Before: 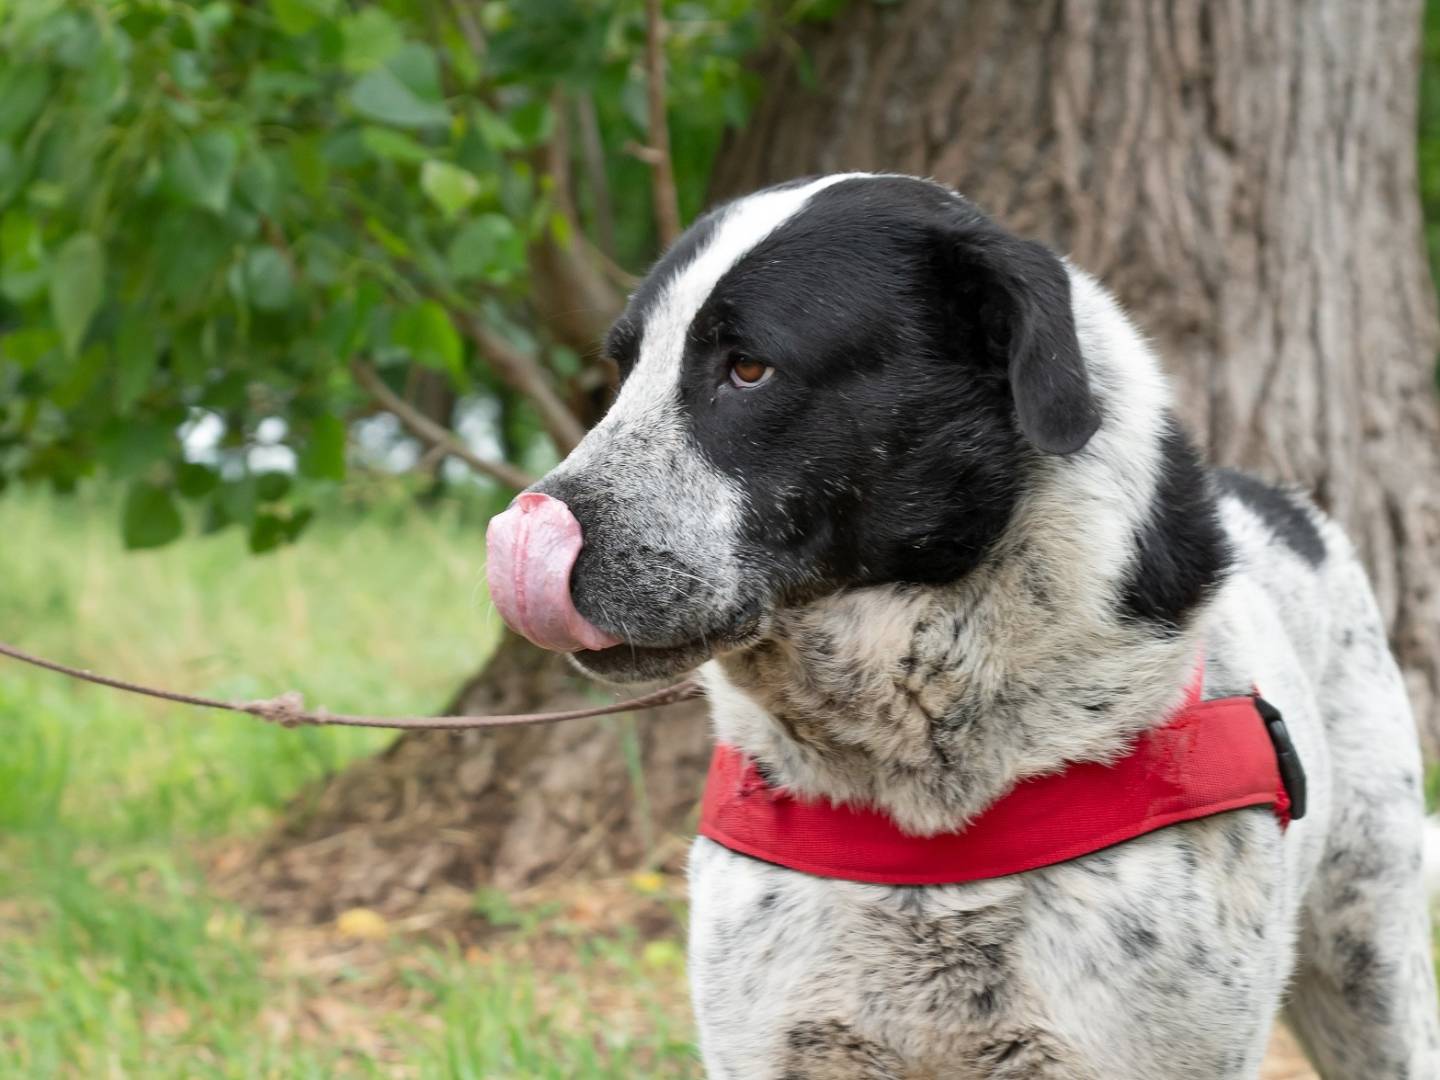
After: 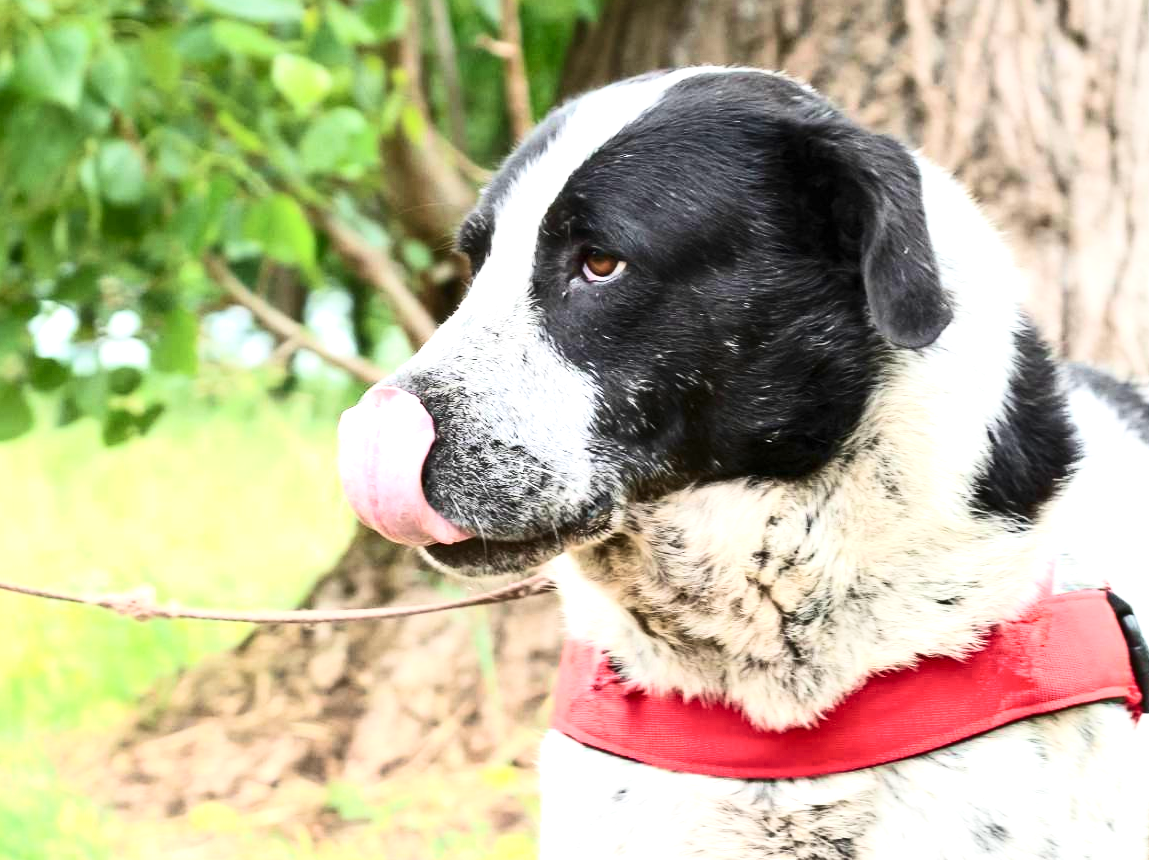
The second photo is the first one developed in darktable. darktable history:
crop and rotate: left 10.278%, top 9.88%, right 9.886%, bottom 10.477%
velvia: on, module defaults
contrast brightness saturation: contrast 0.374, brightness 0.102
exposure: black level correction 0, exposure 1.125 EV, compensate highlight preservation false
